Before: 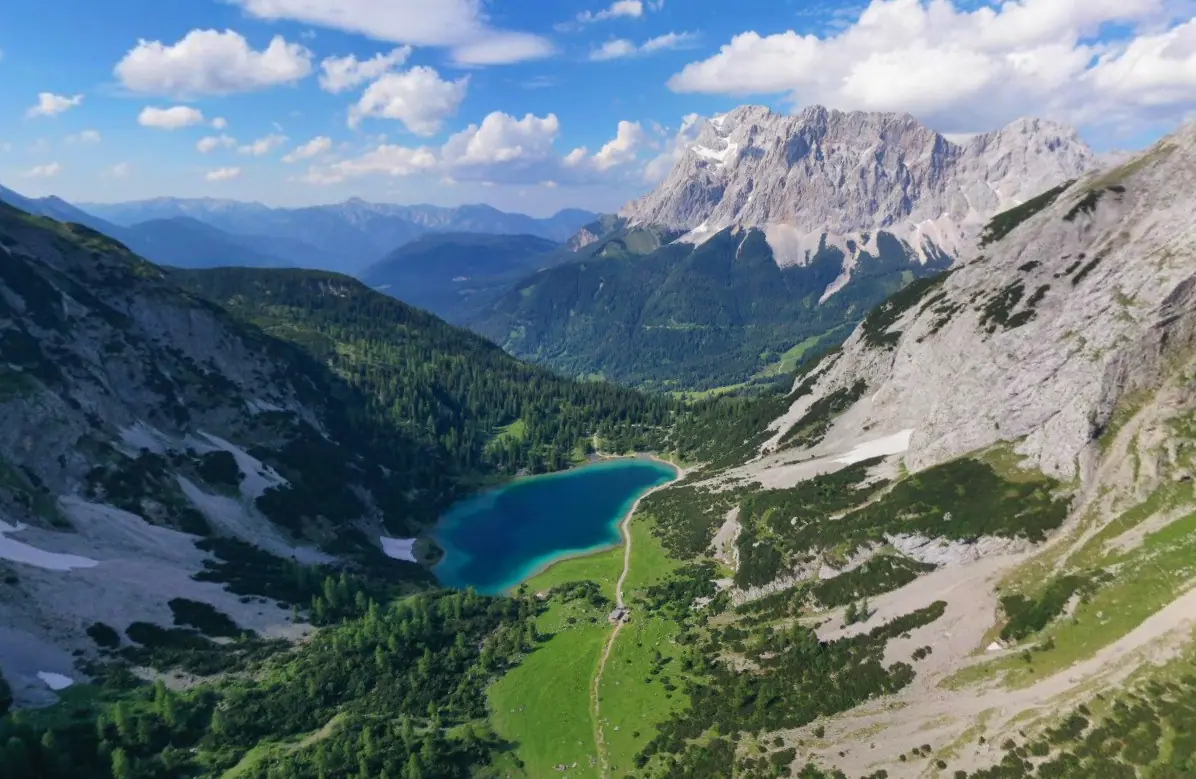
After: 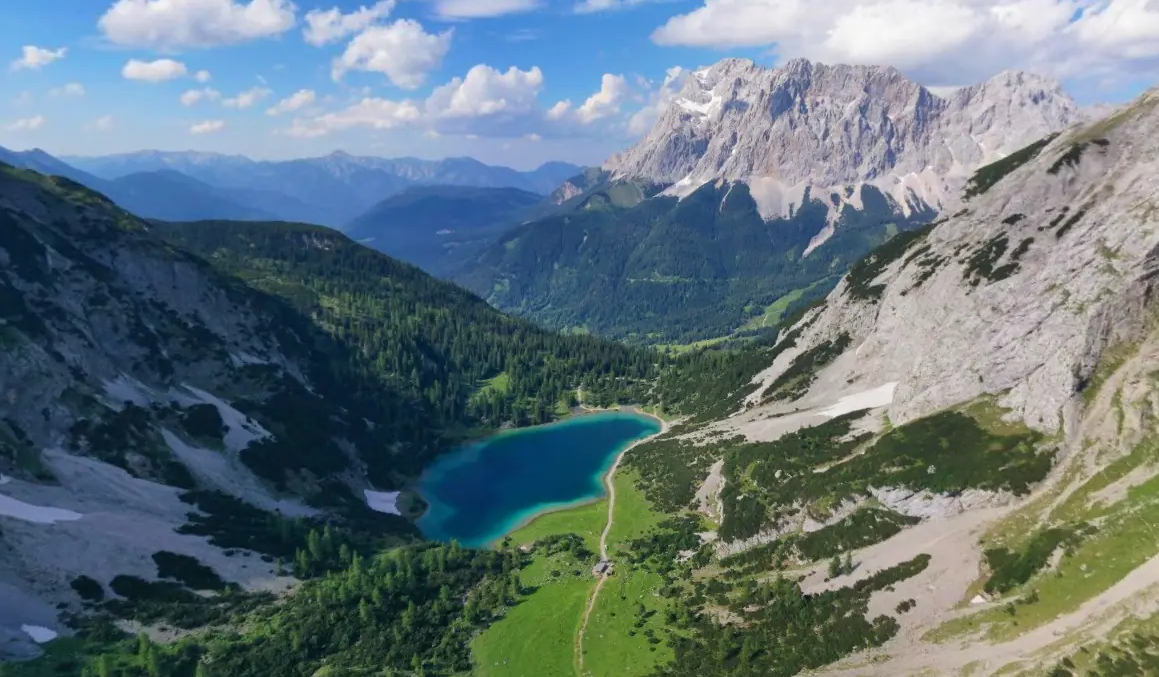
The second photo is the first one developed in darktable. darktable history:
crop: left 1.385%, top 6.15%, right 1.691%, bottom 6.83%
